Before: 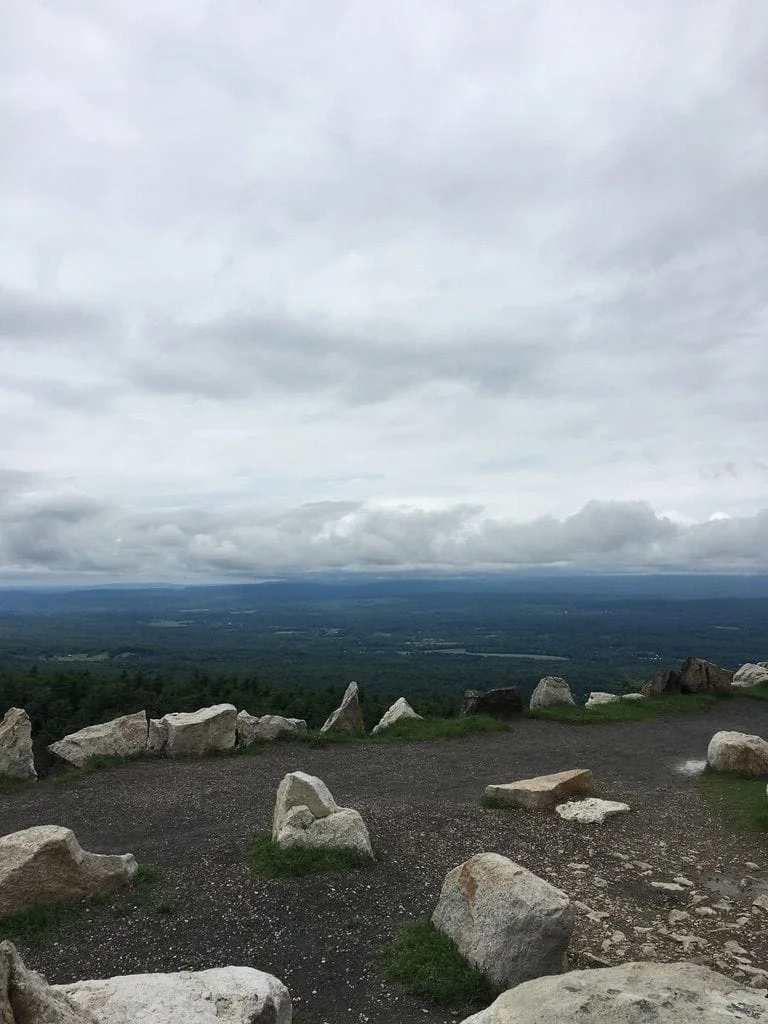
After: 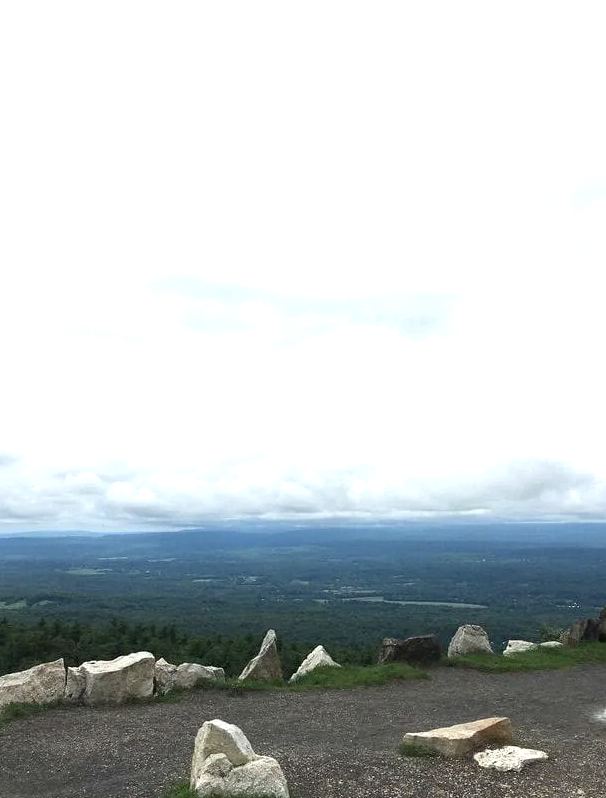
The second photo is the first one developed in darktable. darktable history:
crop and rotate: left 10.729%, top 5.121%, right 10.343%, bottom 16.896%
exposure: black level correction 0, exposure 0.889 EV, compensate highlight preservation false
levels: black 0.103%, levels [0, 0.492, 0.984]
